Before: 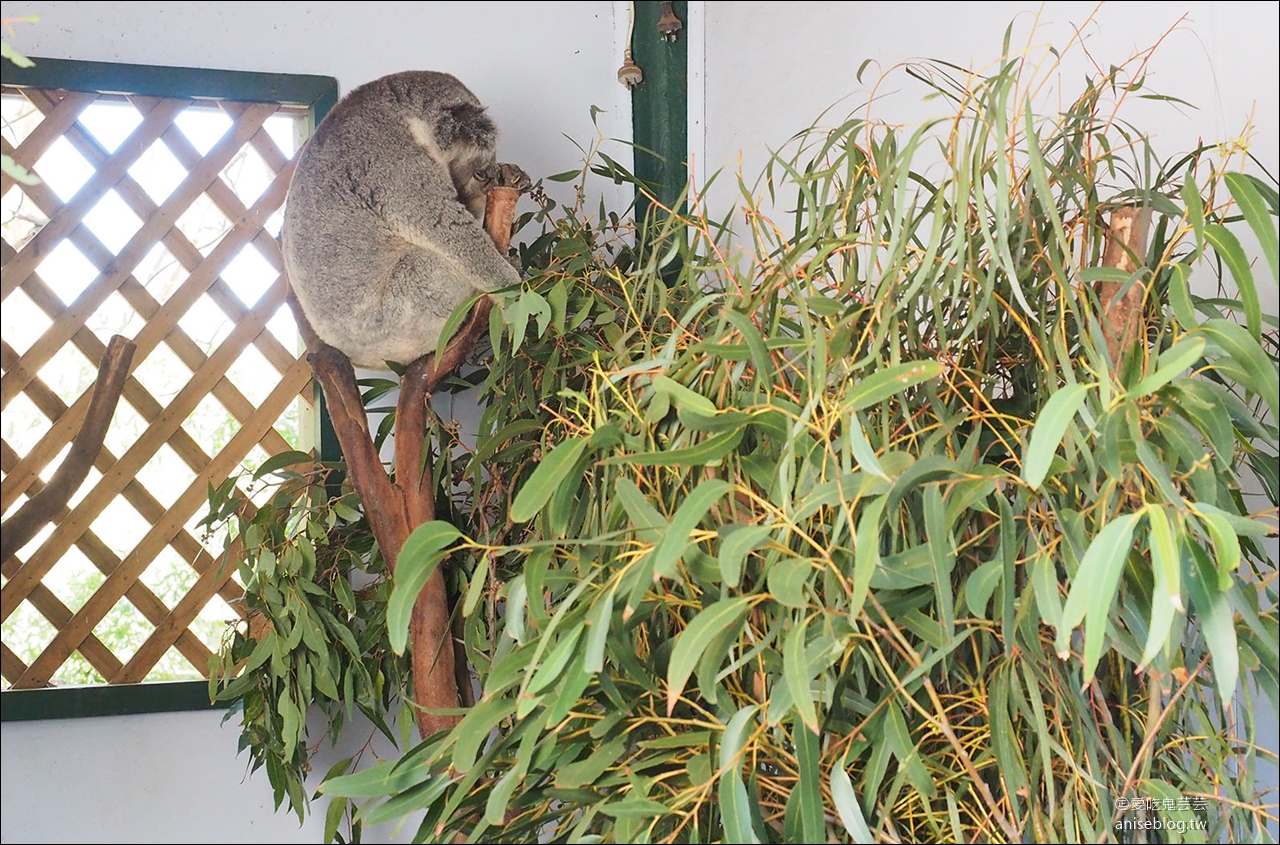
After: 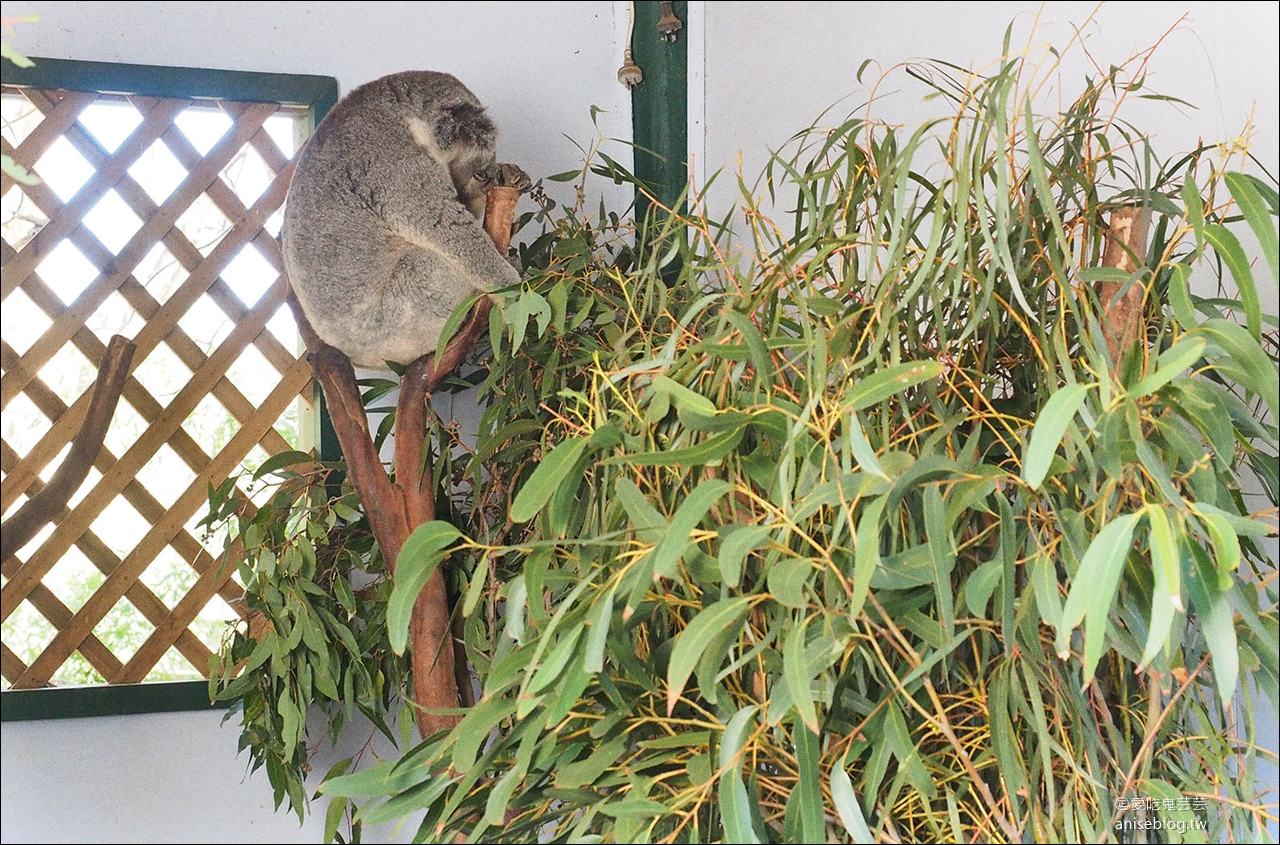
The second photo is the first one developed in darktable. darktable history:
exposure: black level correction 0, exposure 0.7 EV, compensate exposure bias true, compensate highlight preservation false
shadows and highlights: white point adjustment 0.1, highlights -70, soften with gaussian
grain: coarseness 3.21 ISO
